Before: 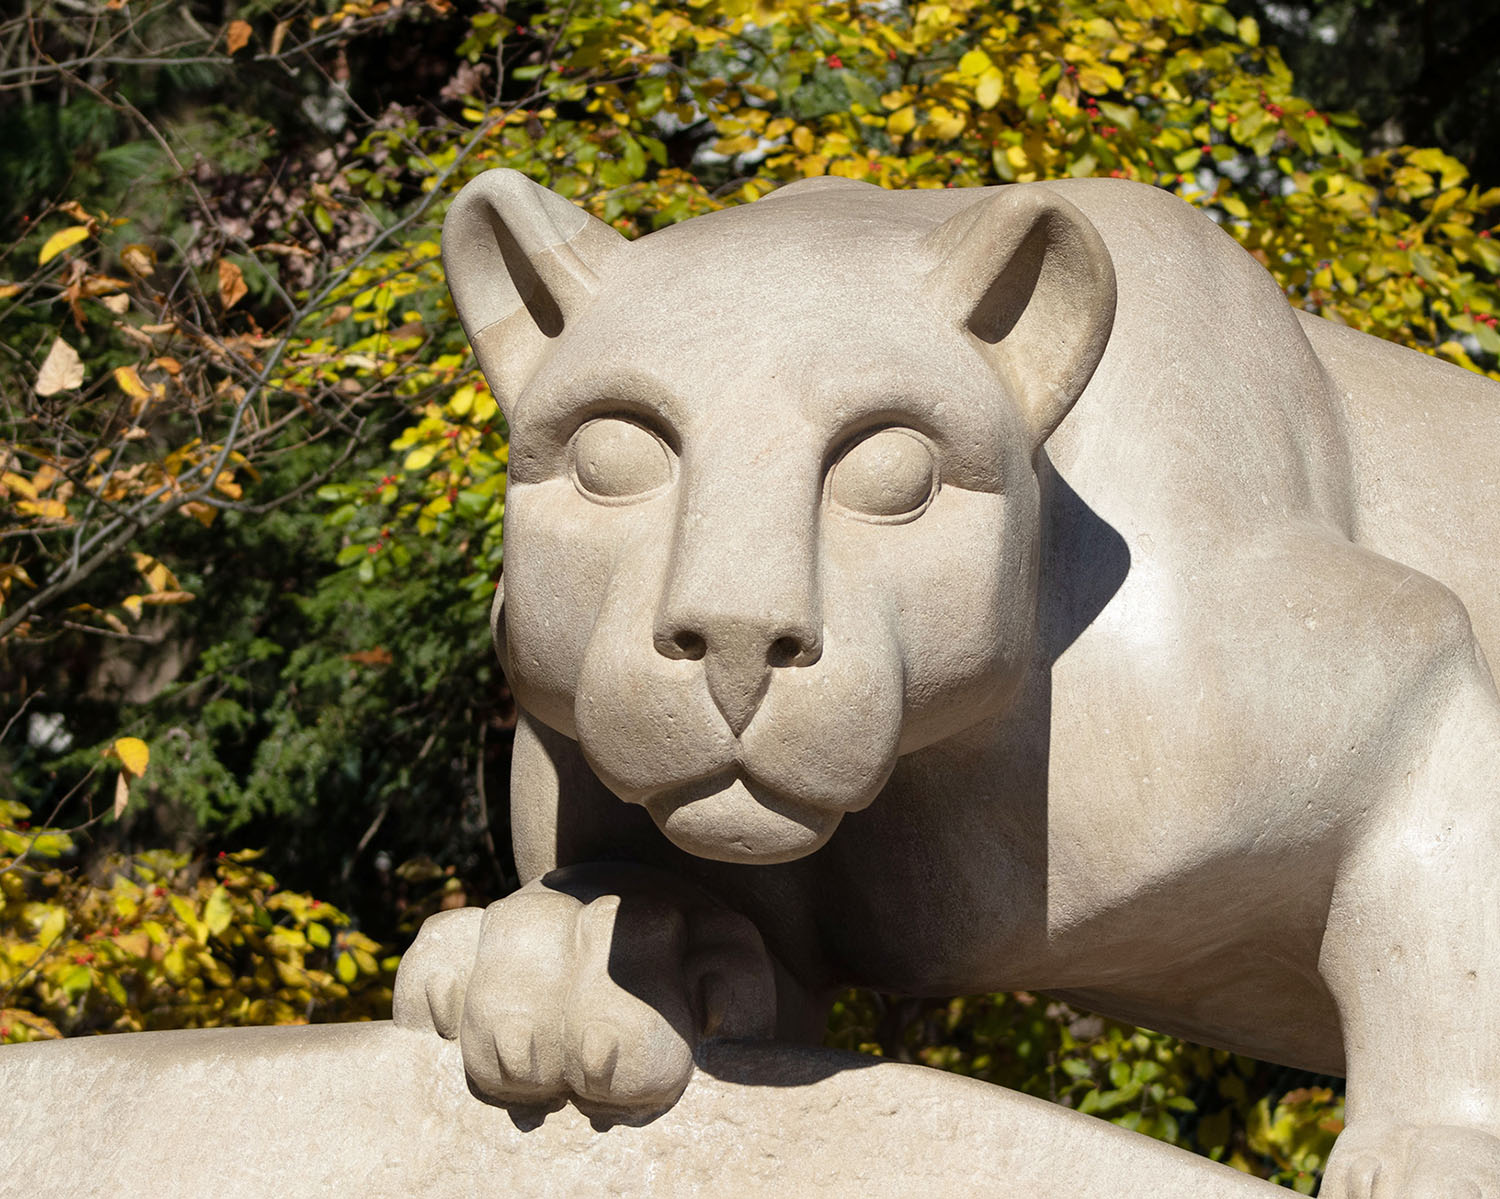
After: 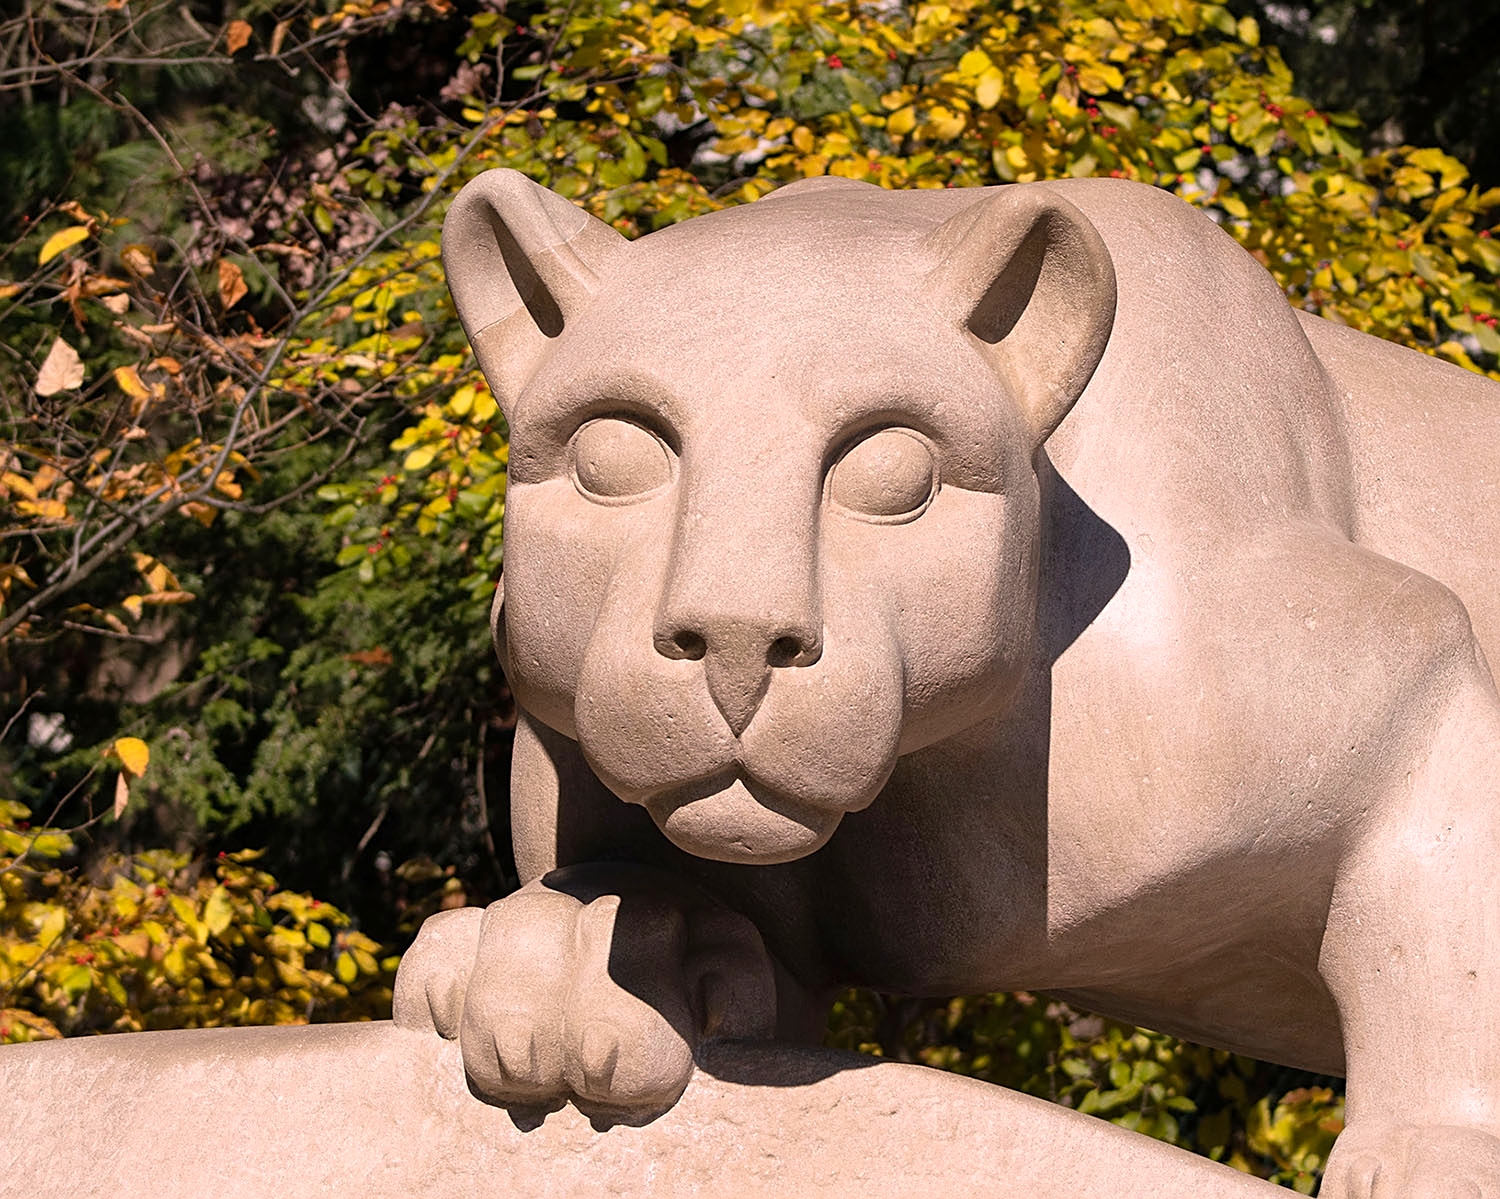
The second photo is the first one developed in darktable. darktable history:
sharpen: on, module defaults
color correction: highlights a* 14.52, highlights b* 4.84
